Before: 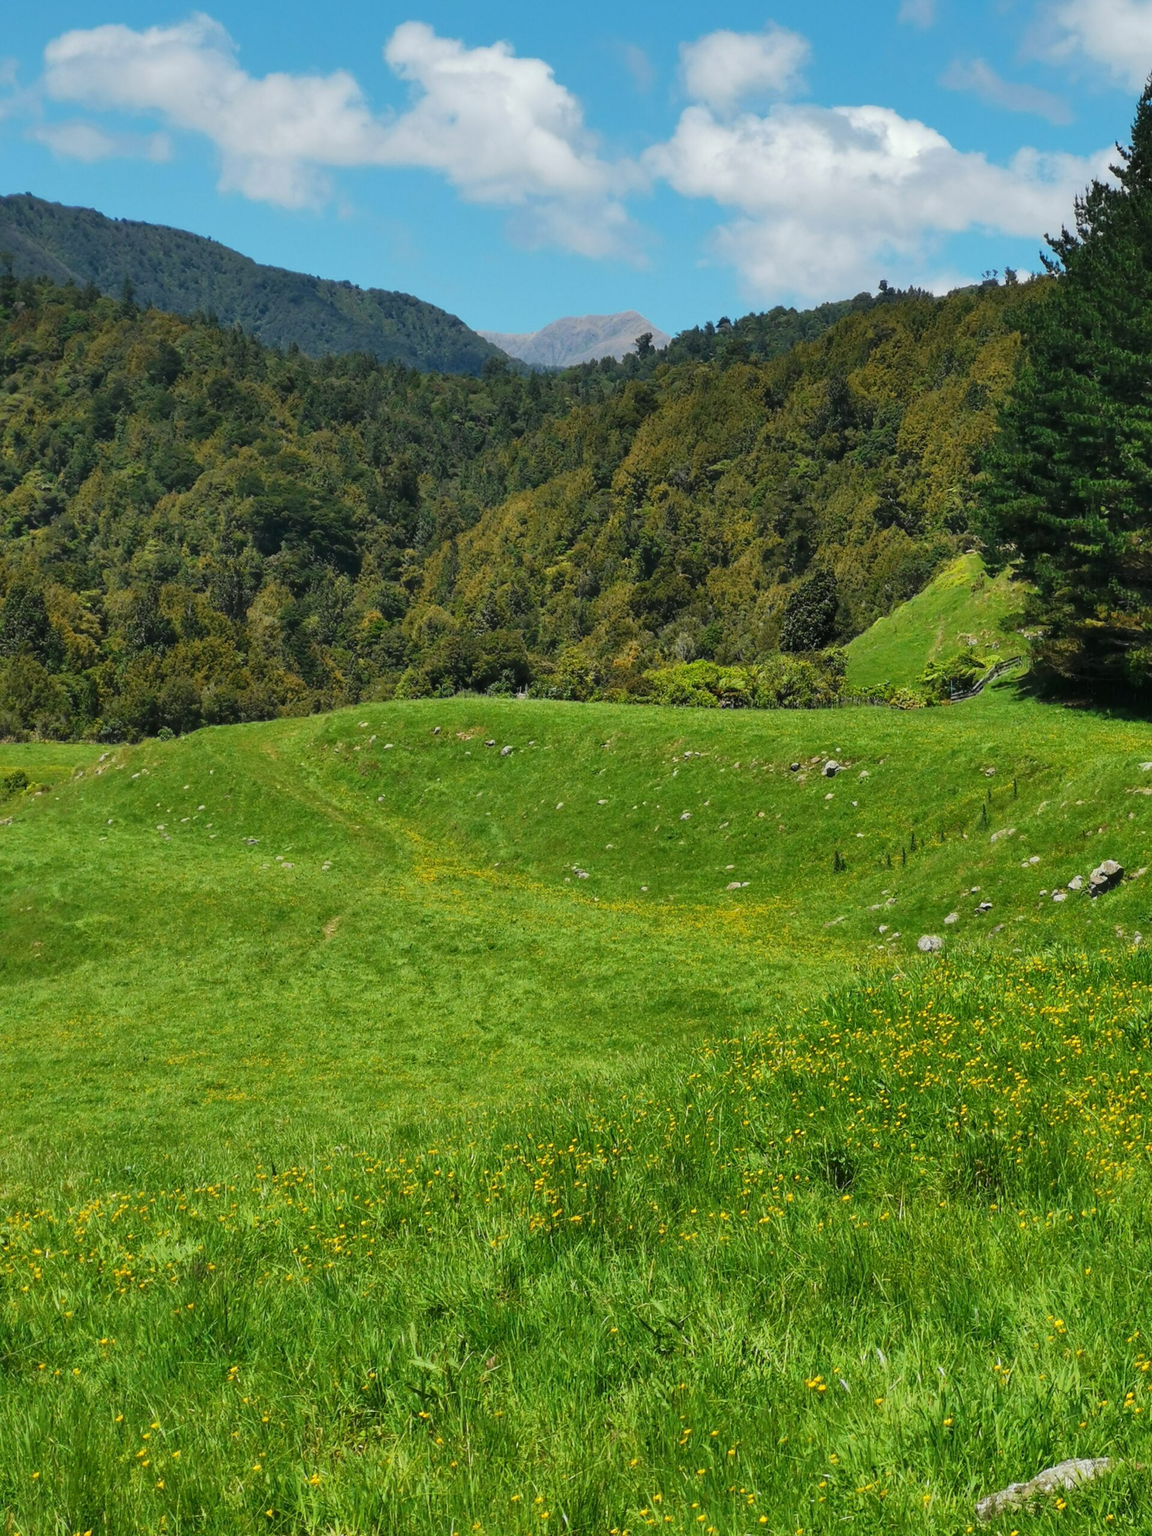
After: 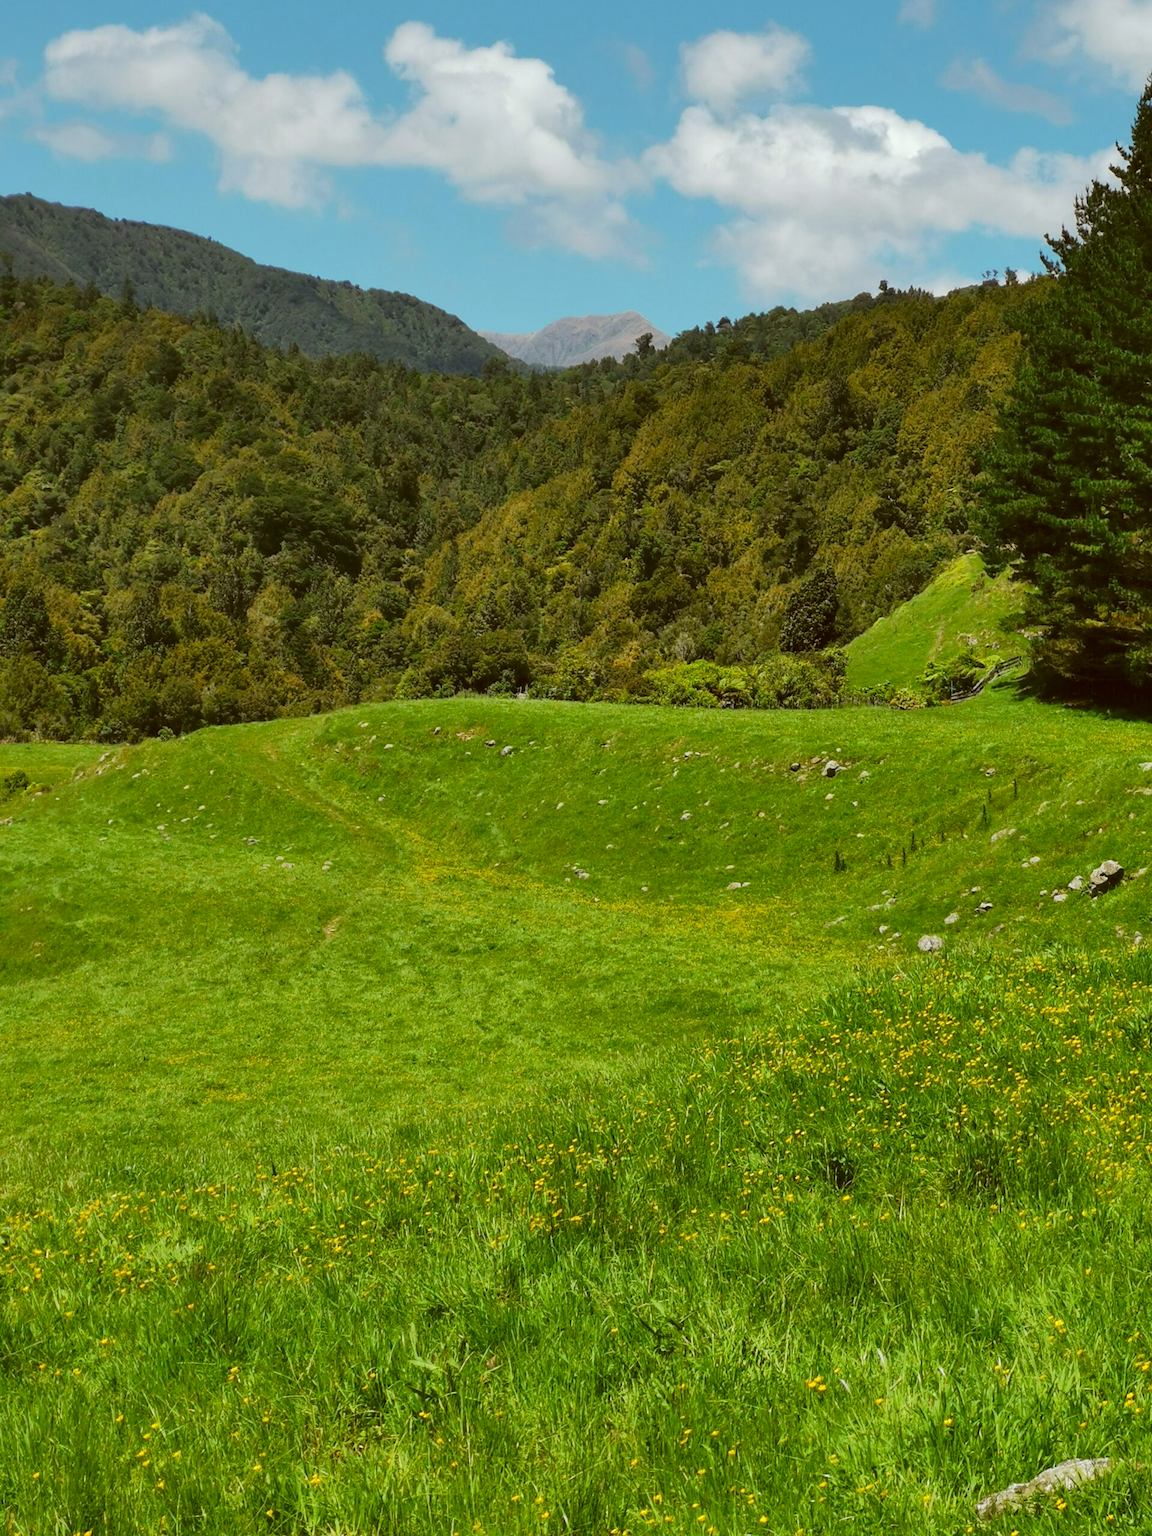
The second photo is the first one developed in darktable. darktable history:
color correction: highlights a* -0.602, highlights b* 0.159, shadows a* 4.35, shadows b* 20.38
